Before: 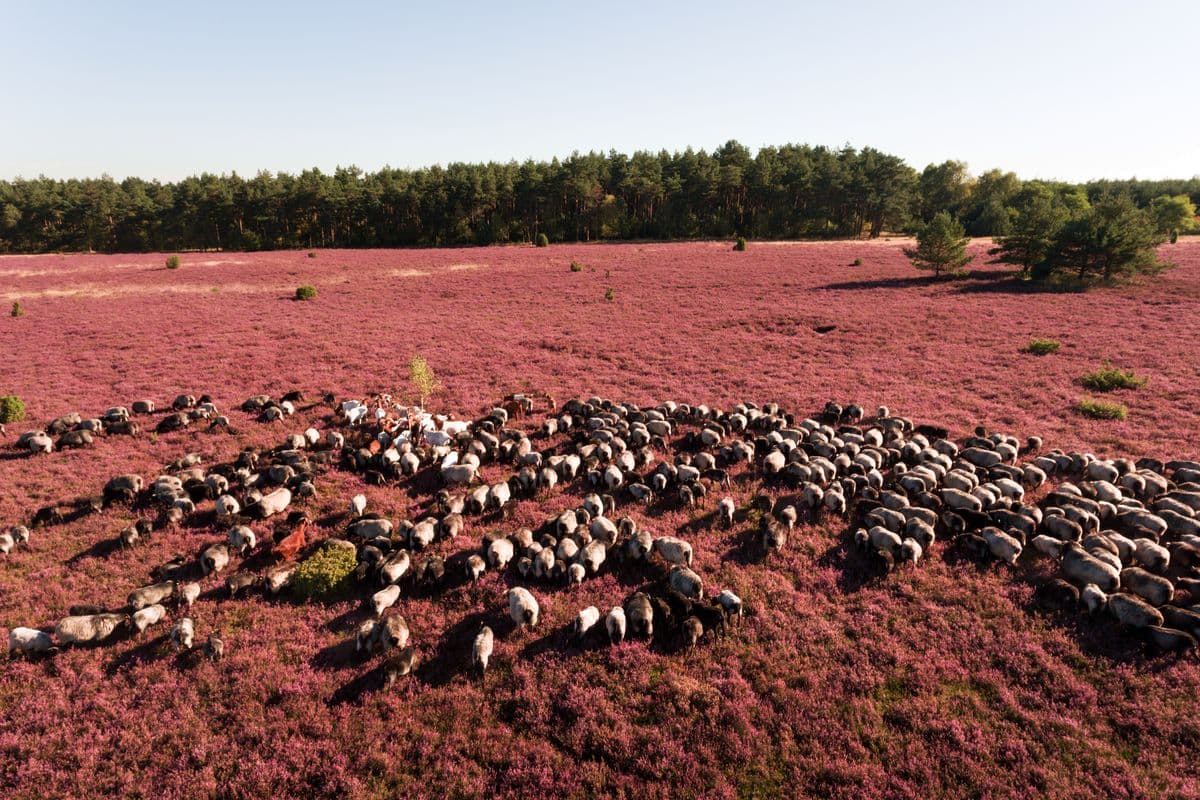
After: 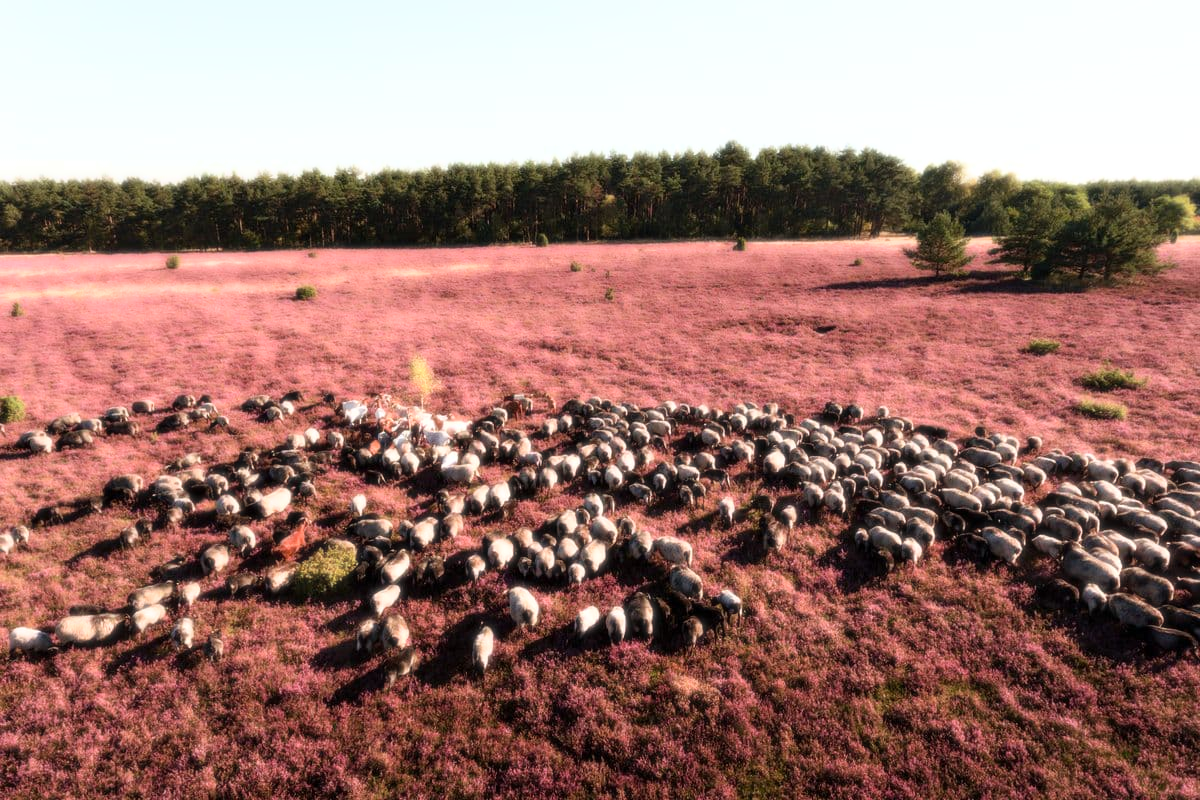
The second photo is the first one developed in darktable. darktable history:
bloom: size 0%, threshold 54.82%, strength 8.31%
